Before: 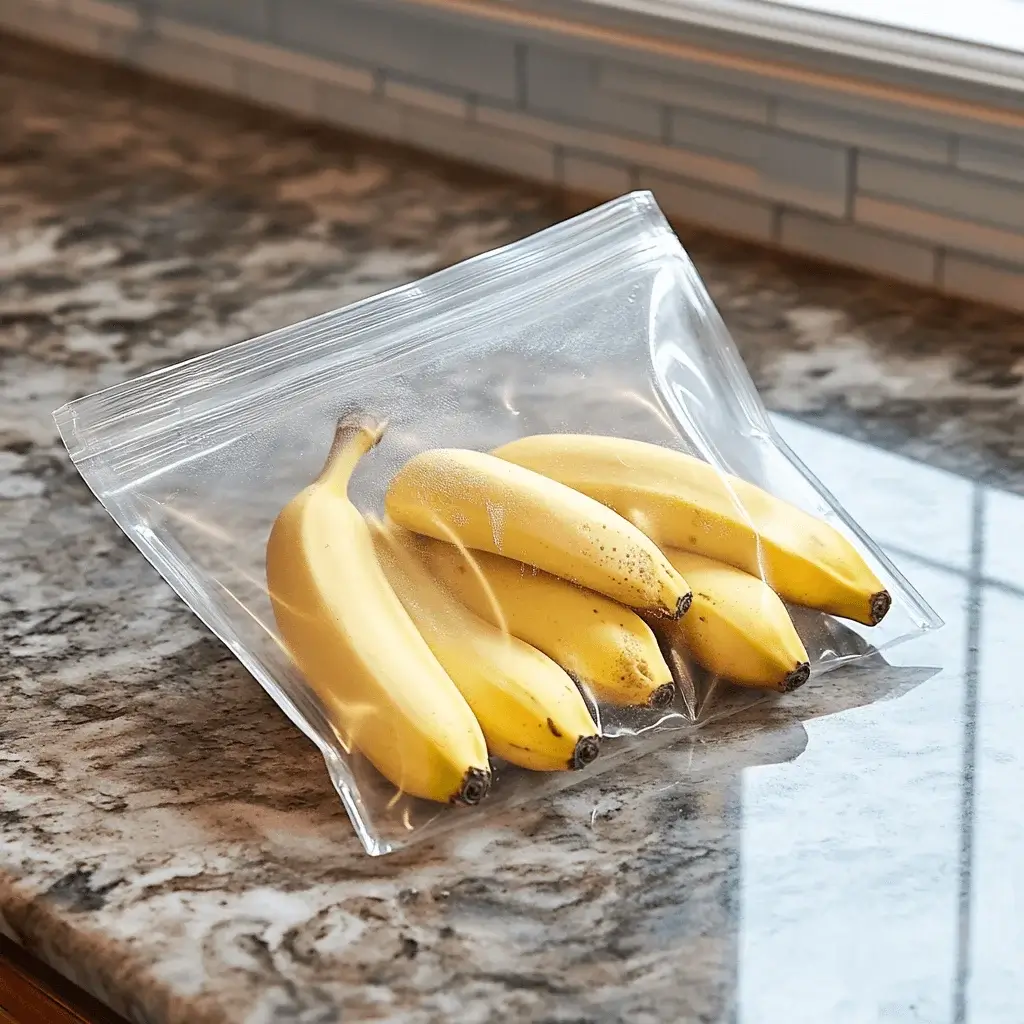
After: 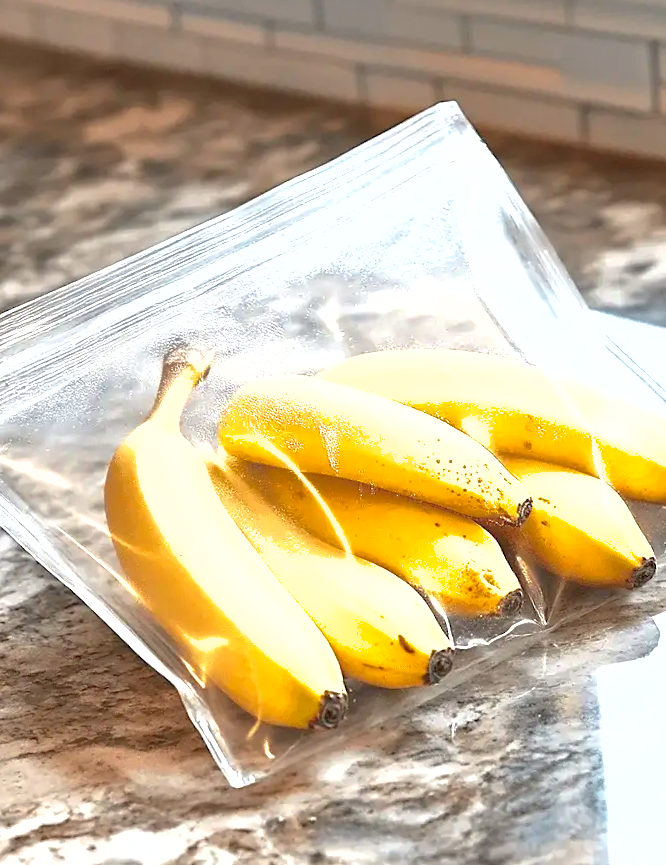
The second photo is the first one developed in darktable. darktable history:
exposure: black level correction 0, exposure 1 EV, compensate exposure bias true, compensate highlight preservation false
crop: left 15.419%, right 17.914%
rotate and perspective: rotation -5°, crop left 0.05, crop right 0.952, crop top 0.11, crop bottom 0.89
shadows and highlights: on, module defaults
